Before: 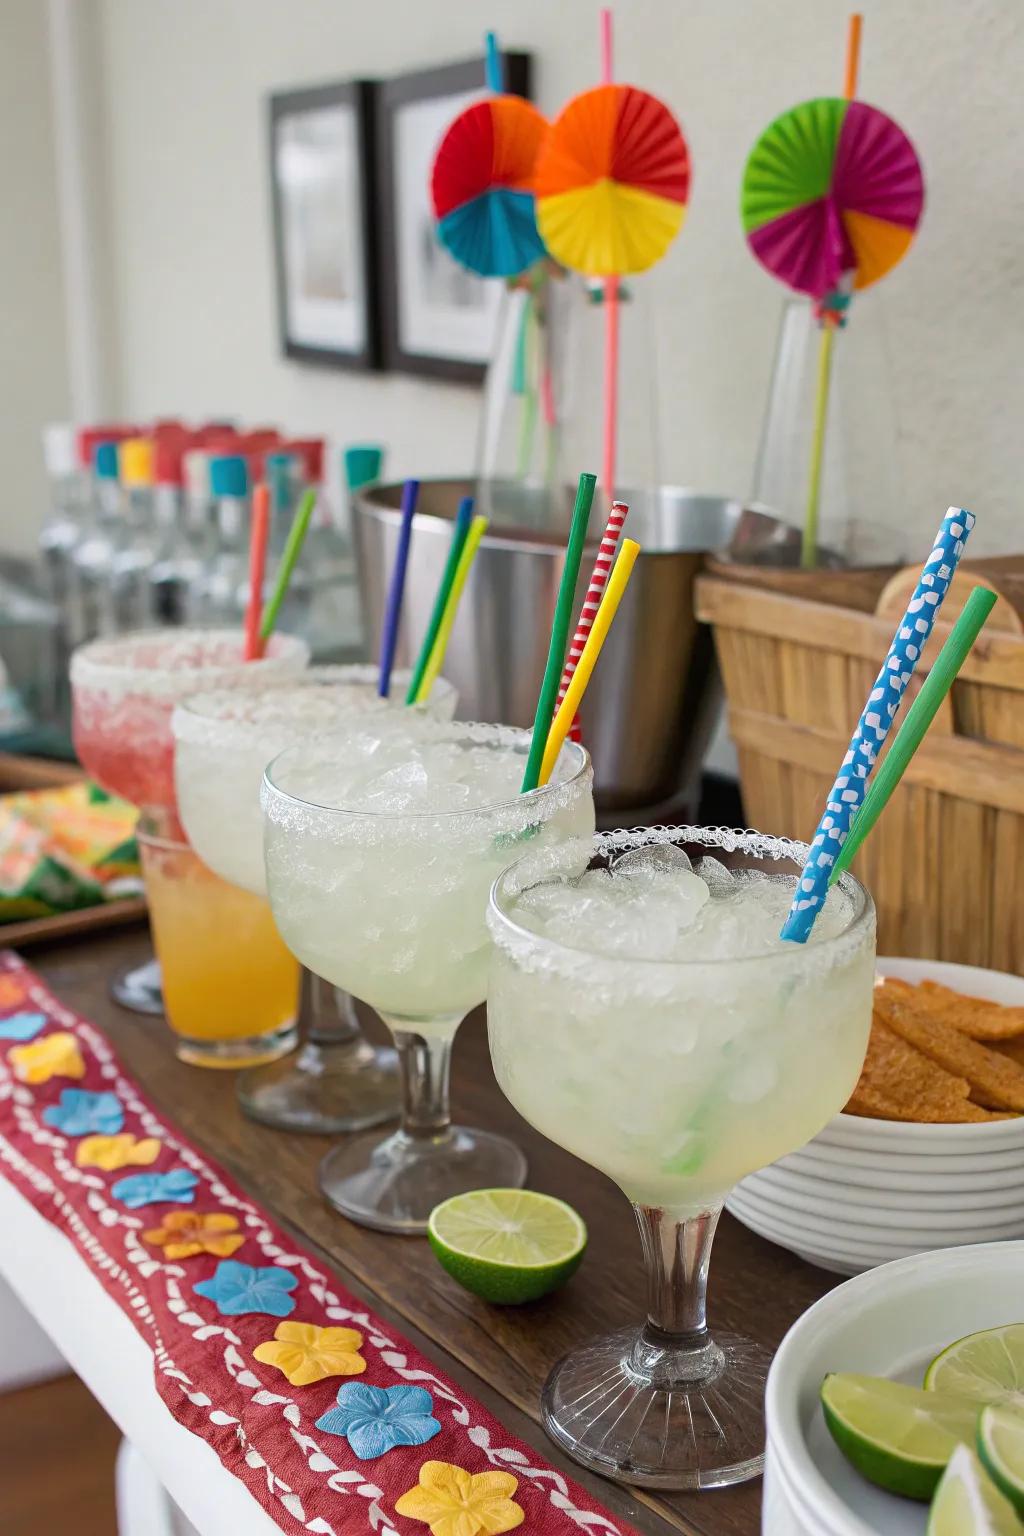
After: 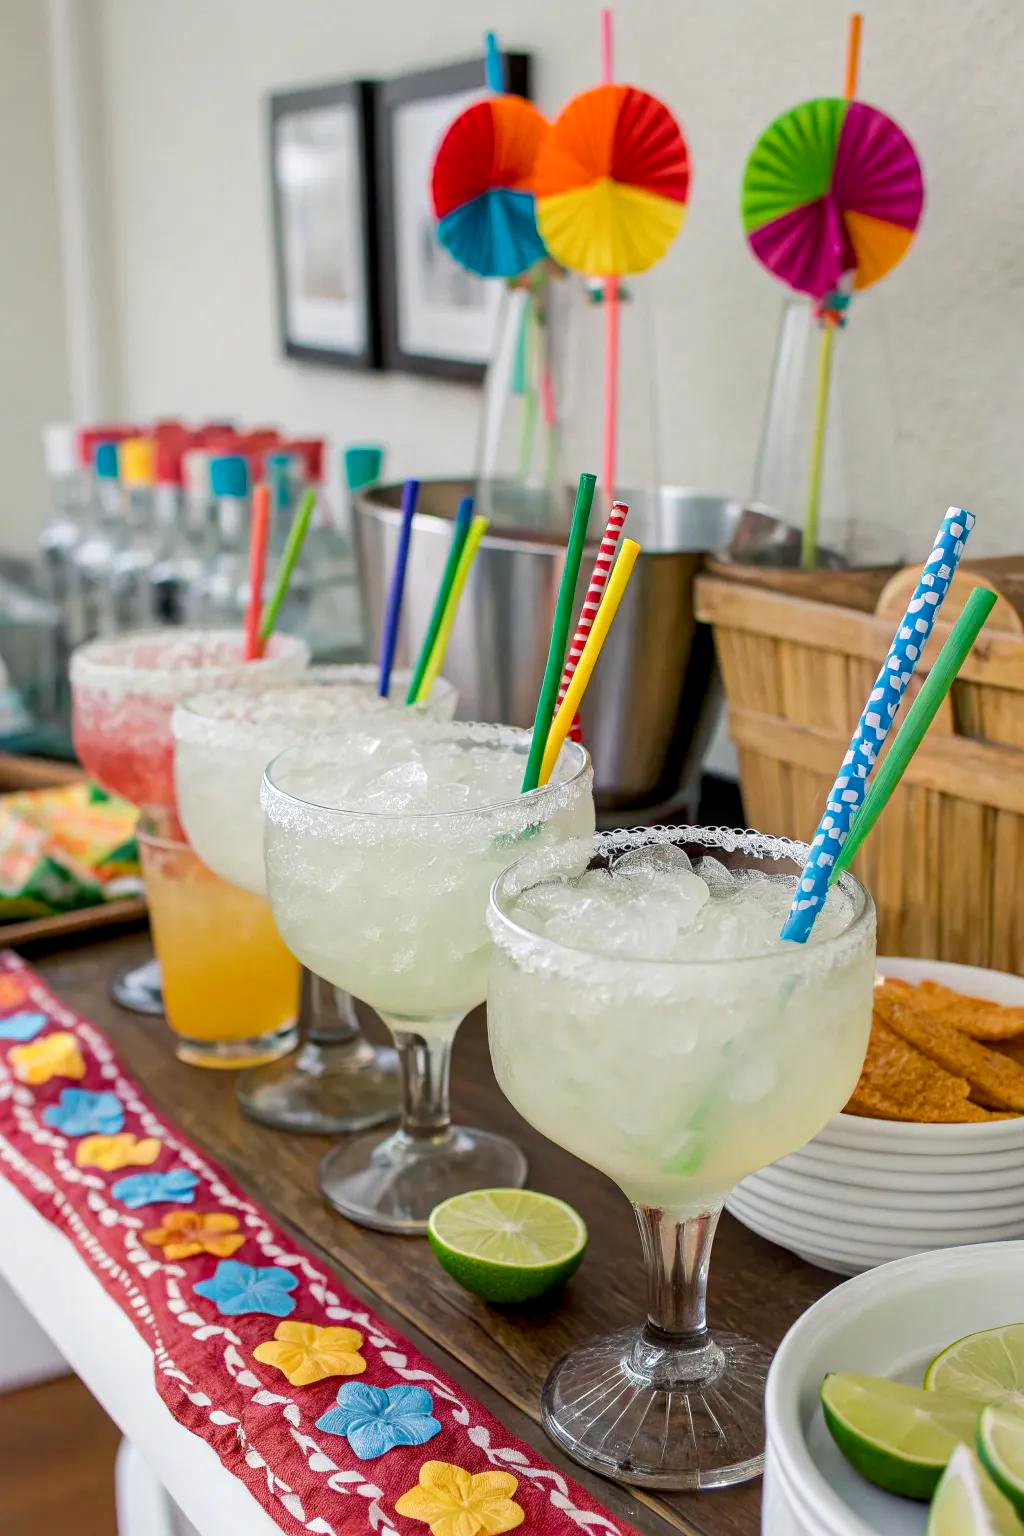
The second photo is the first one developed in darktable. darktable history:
color balance rgb: shadows lift › chroma 2.059%, shadows lift › hue 220.99°, global offset › luminance -0.507%, perceptual saturation grading › global saturation 1.102%, perceptual saturation grading › highlights -2.086%, perceptual saturation grading › mid-tones 4.118%, perceptual saturation grading › shadows 6.97%, perceptual brilliance grading › mid-tones 10.746%, perceptual brilliance grading › shadows 14.612%
local contrast: on, module defaults
